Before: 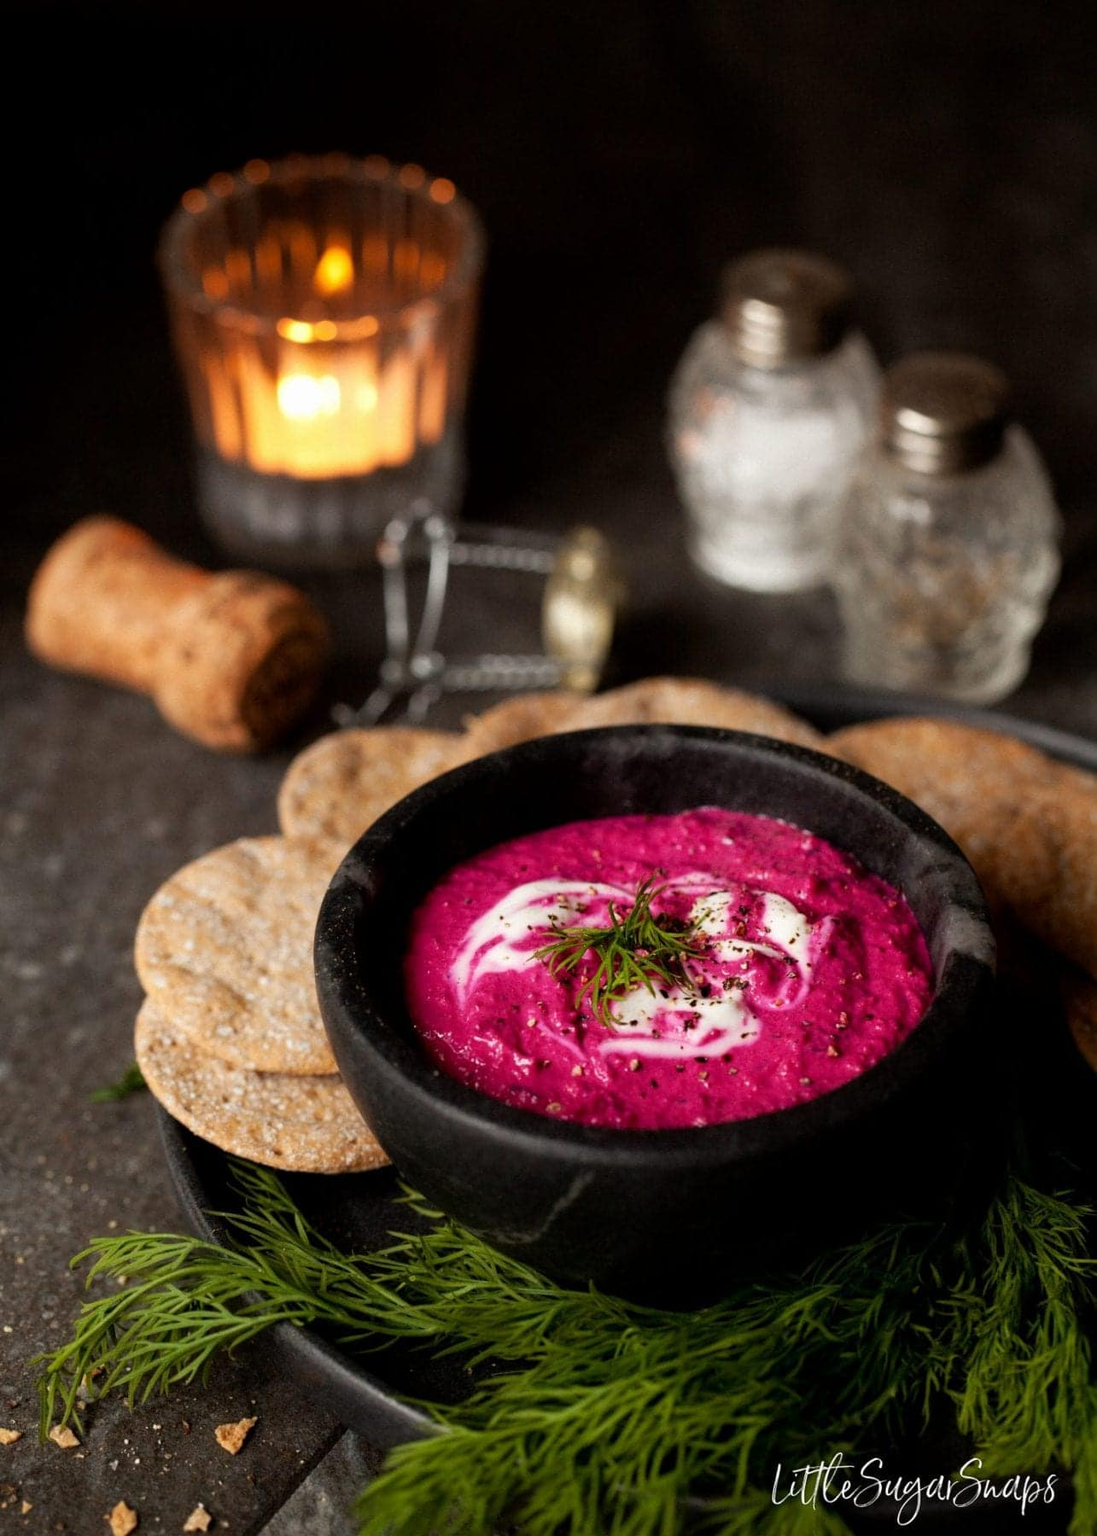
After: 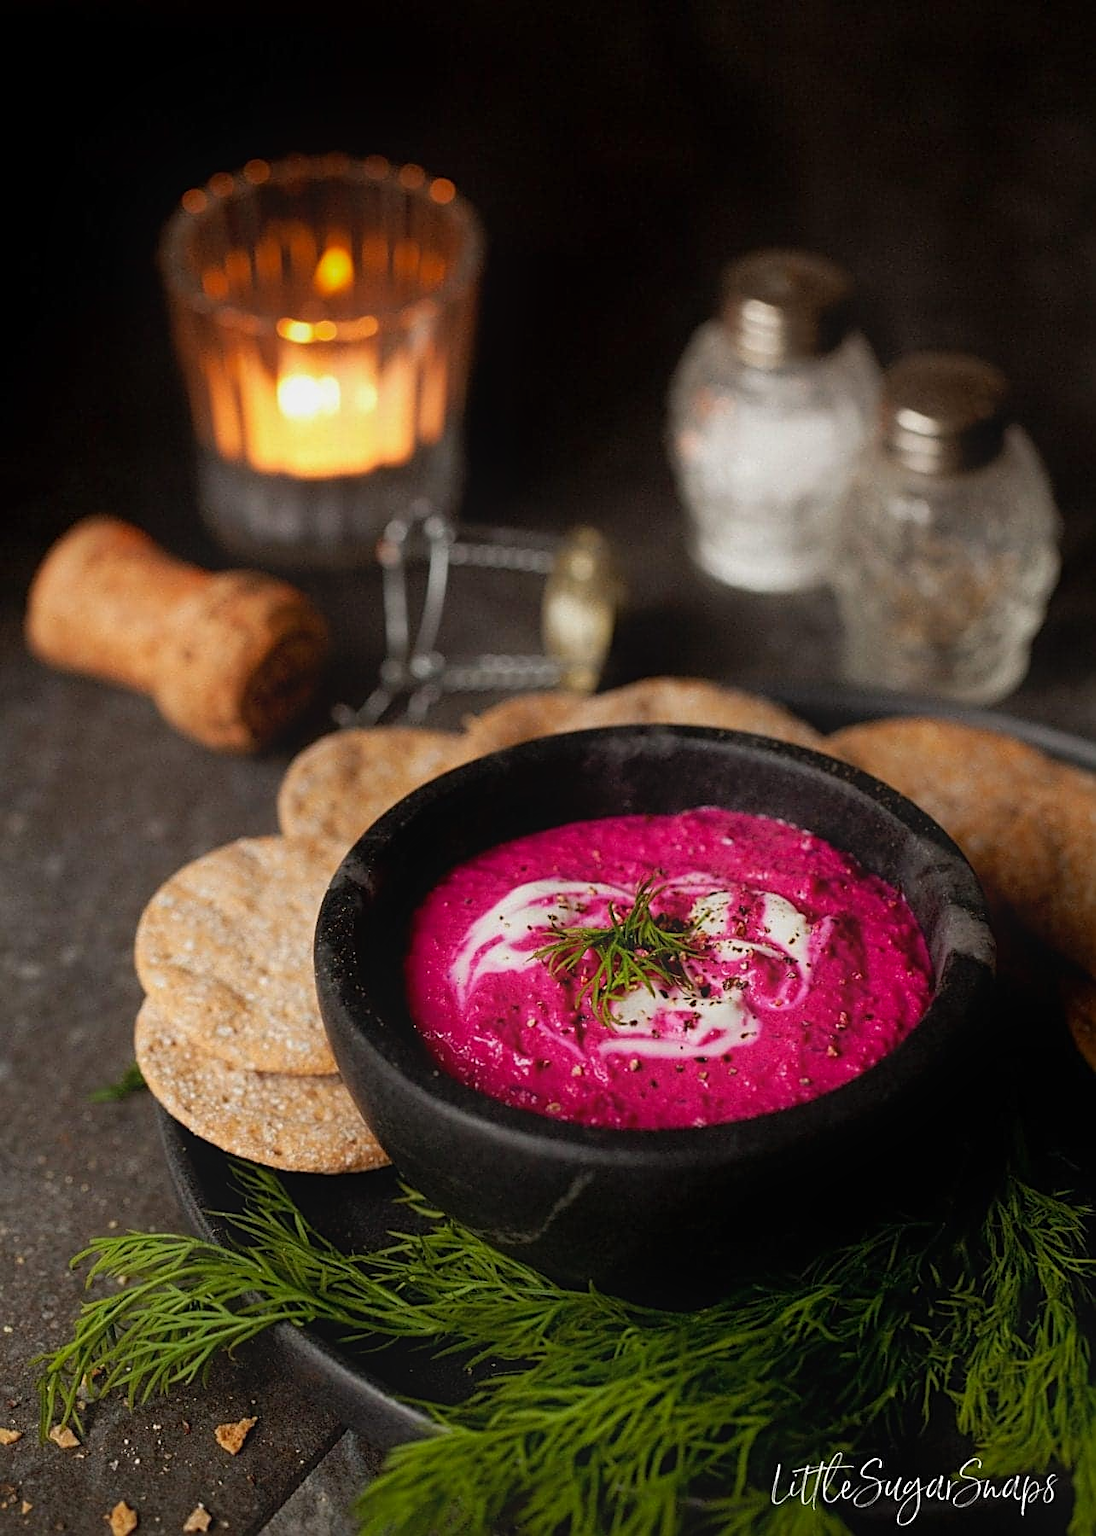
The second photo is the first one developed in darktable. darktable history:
sharpen: on, module defaults
shadows and highlights: shadows 25.89, highlights -23.82
contrast equalizer: octaves 7, y [[0.439, 0.44, 0.442, 0.457, 0.493, 0.498], [0.5 ×6], [0.5 ×6], [0 ×6], [0 ×6]]
